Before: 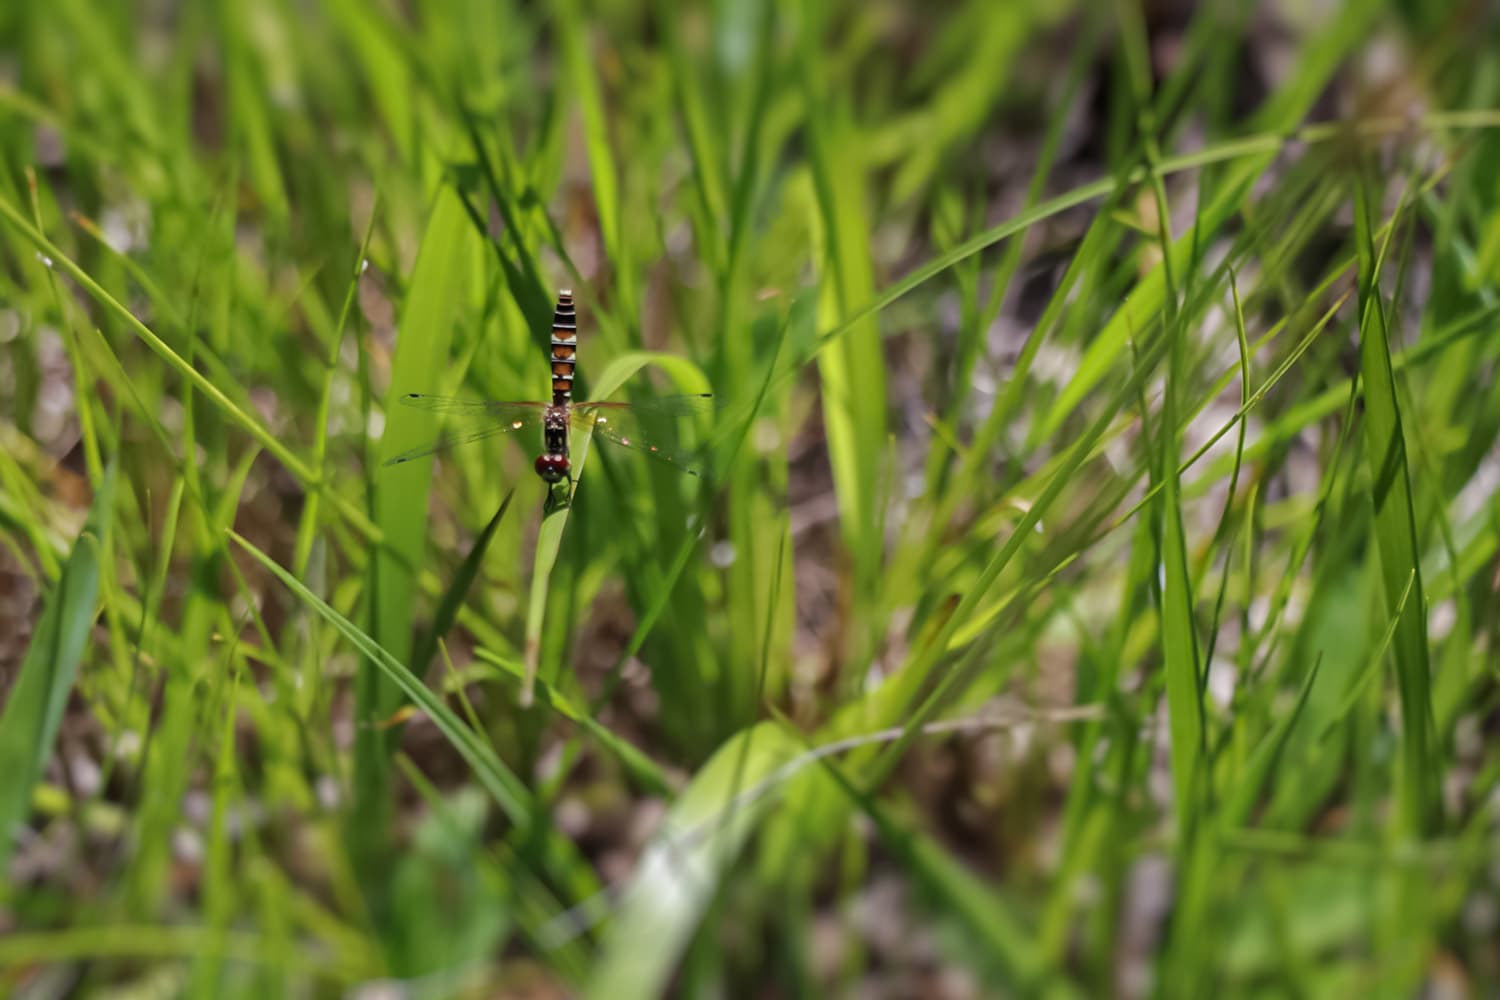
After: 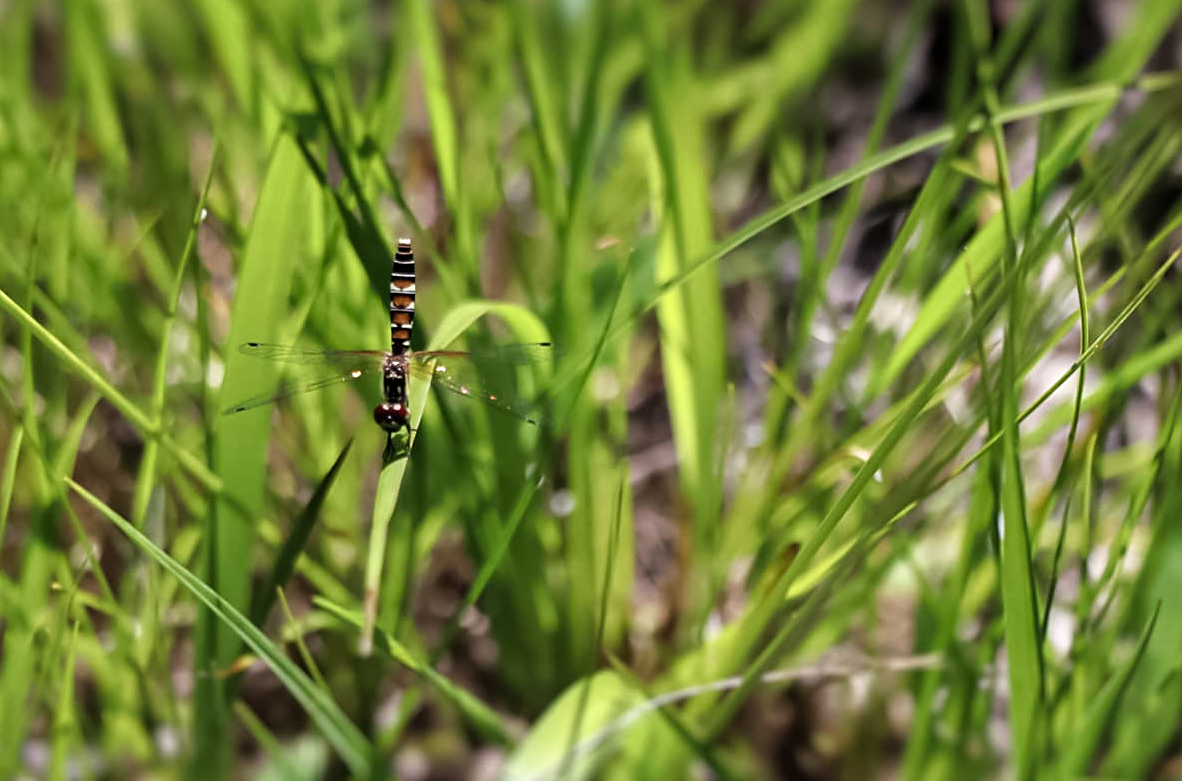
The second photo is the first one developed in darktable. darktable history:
shadows and highlights: soften with gaussian
exposure: exposure 0.2 EV, compensate highlight preservation false
filmic rgb: white relative exposure 2.34 EV, hardness 6.59
sharpen: amount 0.2
crop and rotate: left 10.77%, top 5.1%, right 10.41%, bottom 16.76%
